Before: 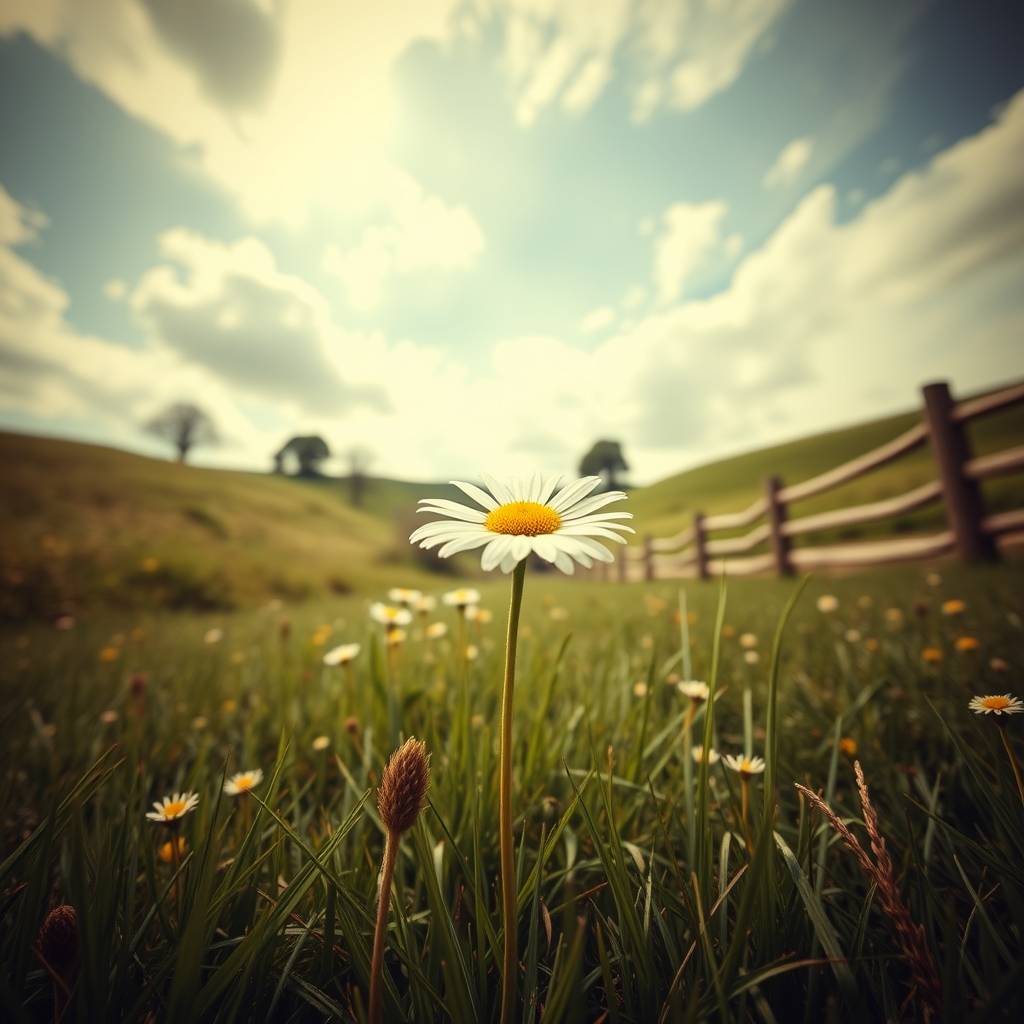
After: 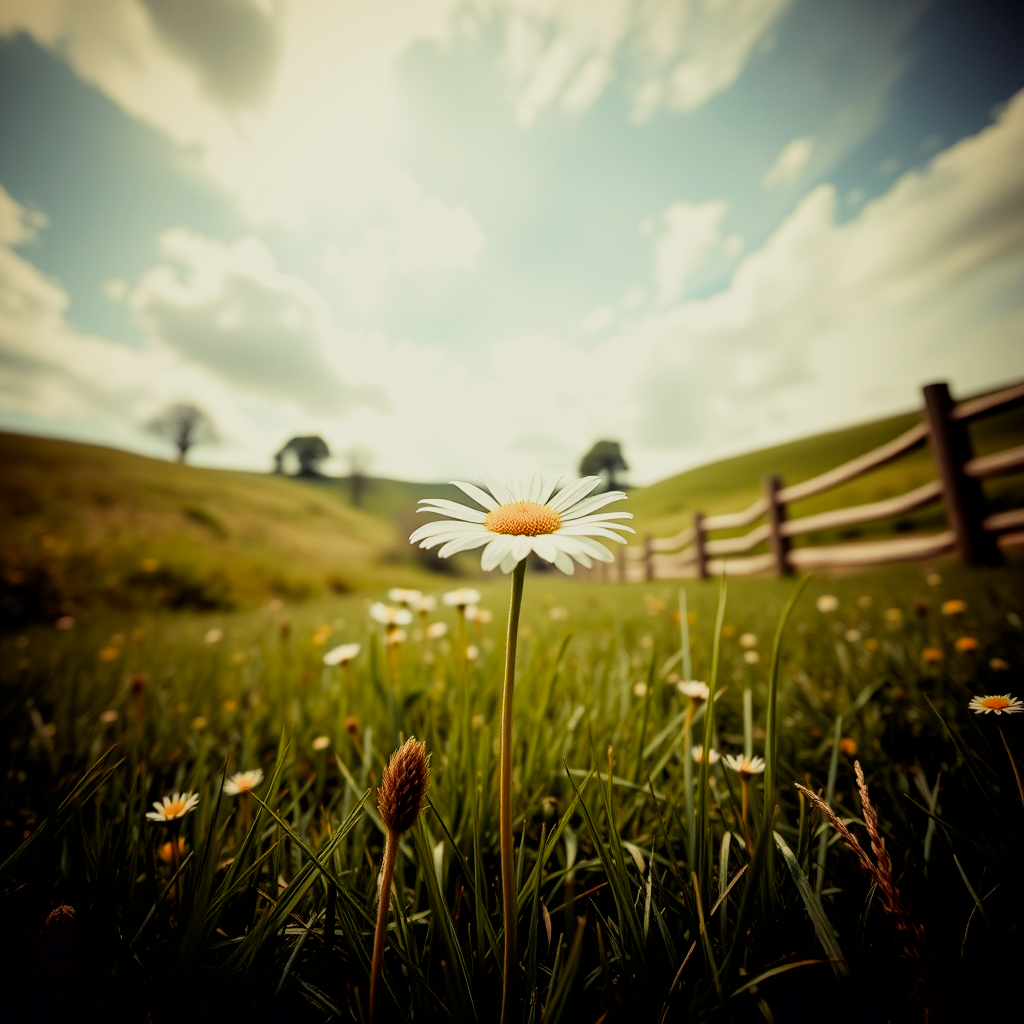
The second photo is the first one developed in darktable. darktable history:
exposure: black level correction 0.009, exposure 0.116 EV, compensate highlight preservation false
filmic rgb: middle gray luminance 9.36%, black relative exposure -10.53 EV, white relative exposure 3.44 EV, threshold 5.99 EV, target black luminance 0%, hardness 5.98, latitude 59.64%, contrast 1.087, highlights saturation mix 3.75%, shadows ↔ highlights balance 28.89%, color science v5 (2021), contrast in shadows safe, contrast in highlights safe, enable highlight reconstruction true
